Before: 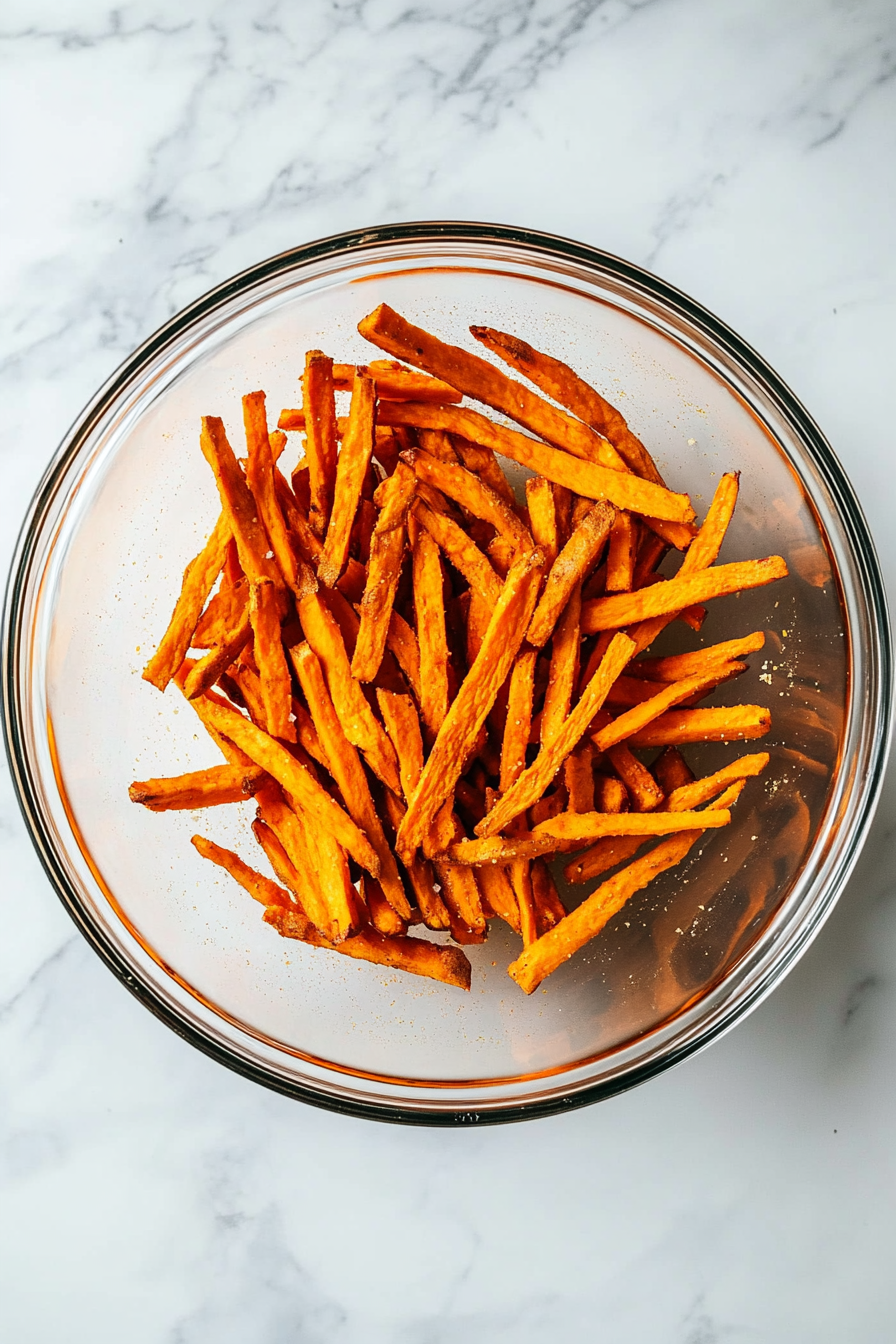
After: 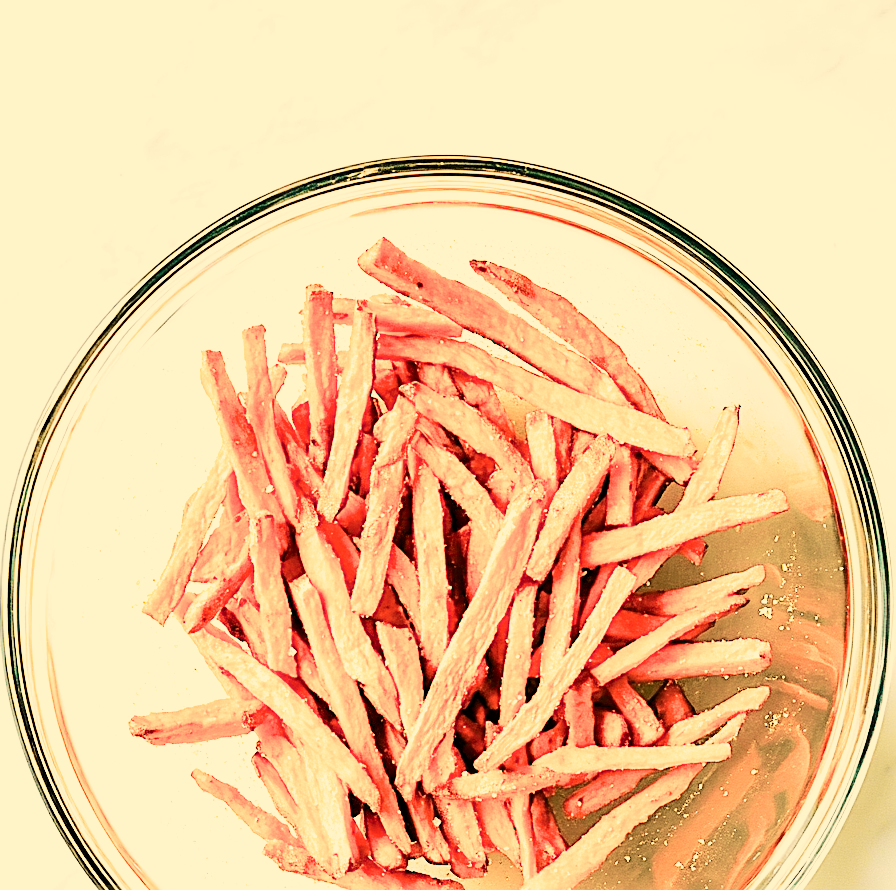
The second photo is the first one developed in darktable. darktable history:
sharpen: on, module defaults
crop and rotate: top 4.938%, bottom 28.837%
velvia: strength 16.9%
tone curve: curves: ch0 [(0.014, 0) (0.13, 0.09) (0.227, 0.211) (0.346, 0.388) (0.499, 0.598) (0.662, 0.76) (0.795, 0.846) (1, 0.969)]; ch1 [(0, 0) (0.366, 0.367) (0.447, 0.417) (0.473, 0.484) (0.504, 0.502) (0.525, 0.518) (0.564, 0.548) (0.639, 0.643) (1, 1)]; ch2 [(0, 0) (0.333, 0.346) (0.375, 0.375) (0.424, 0.43) (0.476, 0.498) (0.496, 0.505) (0.517, 0.515) (0.542, 0.564) (0.583, 0.6) (0.64, 0.622) (0.723, 0.676) (1, 1)], color space Lab, independent channels, preserve colors none
exposure: black level correction 0.001, exposure 2.693 EV, compensate exposure bias true, compensate highlight preservation false
filmic rgb: black relative exposure -6.67 EV, white relative exposure 4.56 EV, hardness 3.23
color correction: highlights a* 2.41, highlights b* 23.41
